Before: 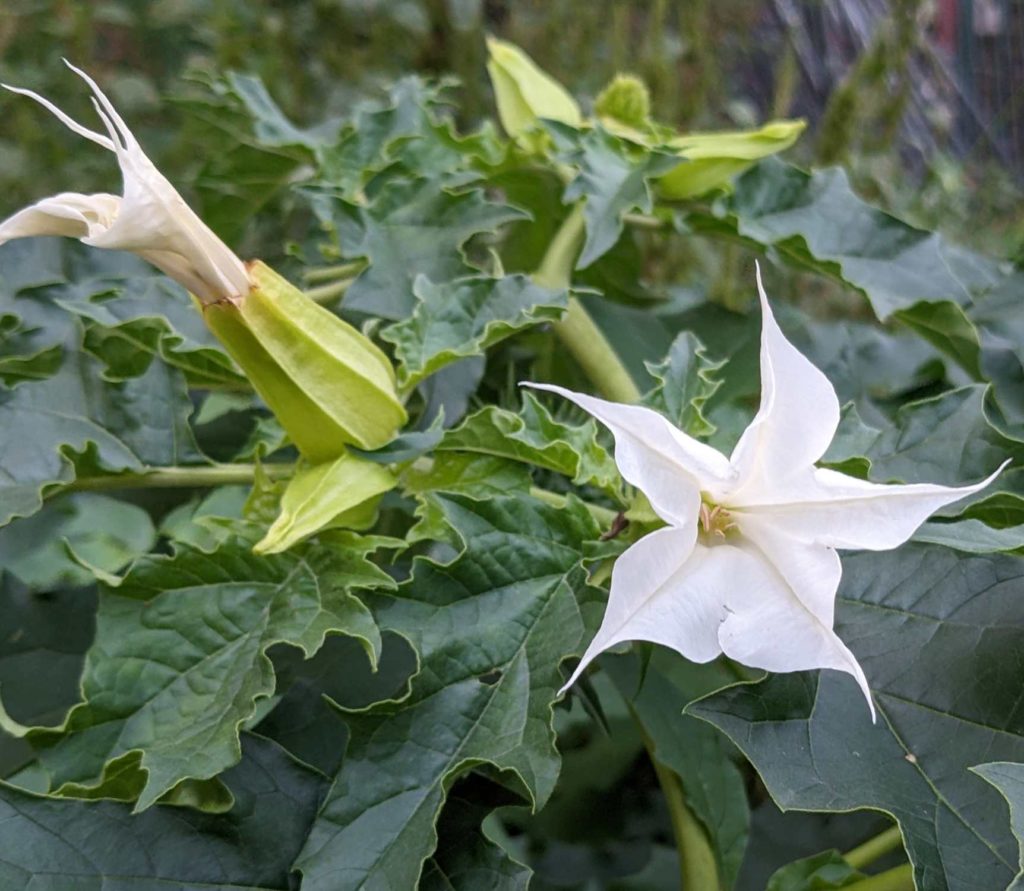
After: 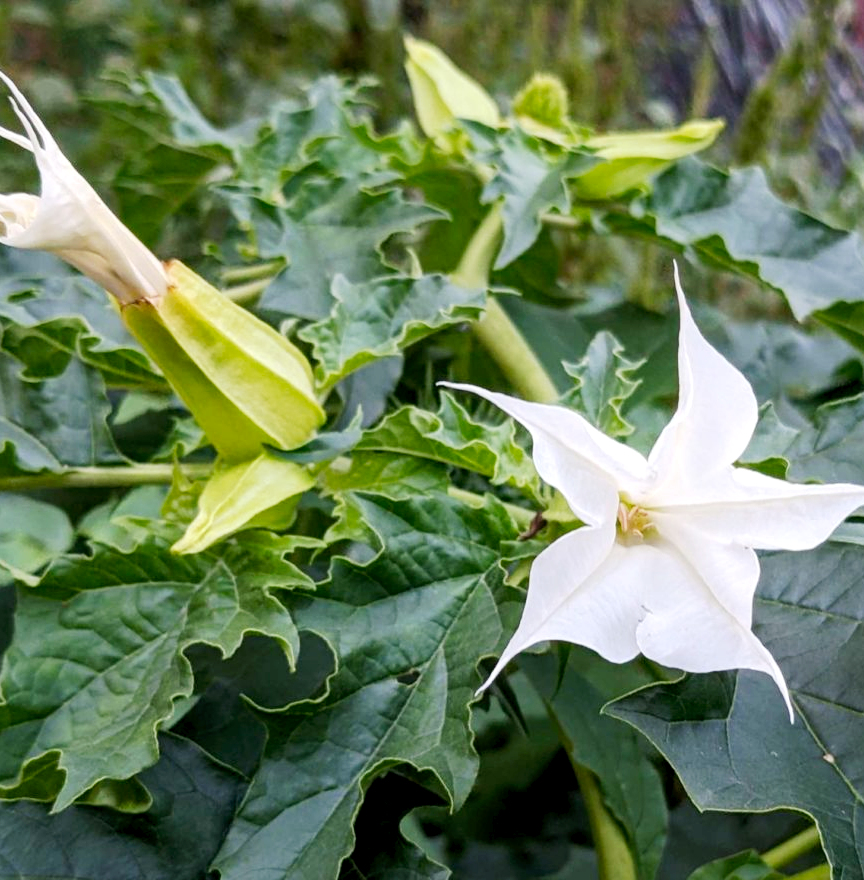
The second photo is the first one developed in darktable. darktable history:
crop: left 8.026%, right 7.374%
tone curve: curves: ch0 [(0, 0) (0.003, 0.014) (0.011, 0.019) (0.025, 0.026) (0.044, 0.037) (0.069, 0.053) (0.1, 0.083) (0.136, 0.121) (0.177, 0.163) (0.224, 0.22) (0.277, 0.281) (0.335, 0.354) (0.399, 0.436) (0.468, 0.526) (0.543, 0.612) (0.623, 0.706) (0.709, 0.79) (0.801, 0.858) (0.898, 0.925) (1, 1)], preserve colors none
exposure: black level correction 0.007, exposure 0.159 EV, compensate highlight preservation false
